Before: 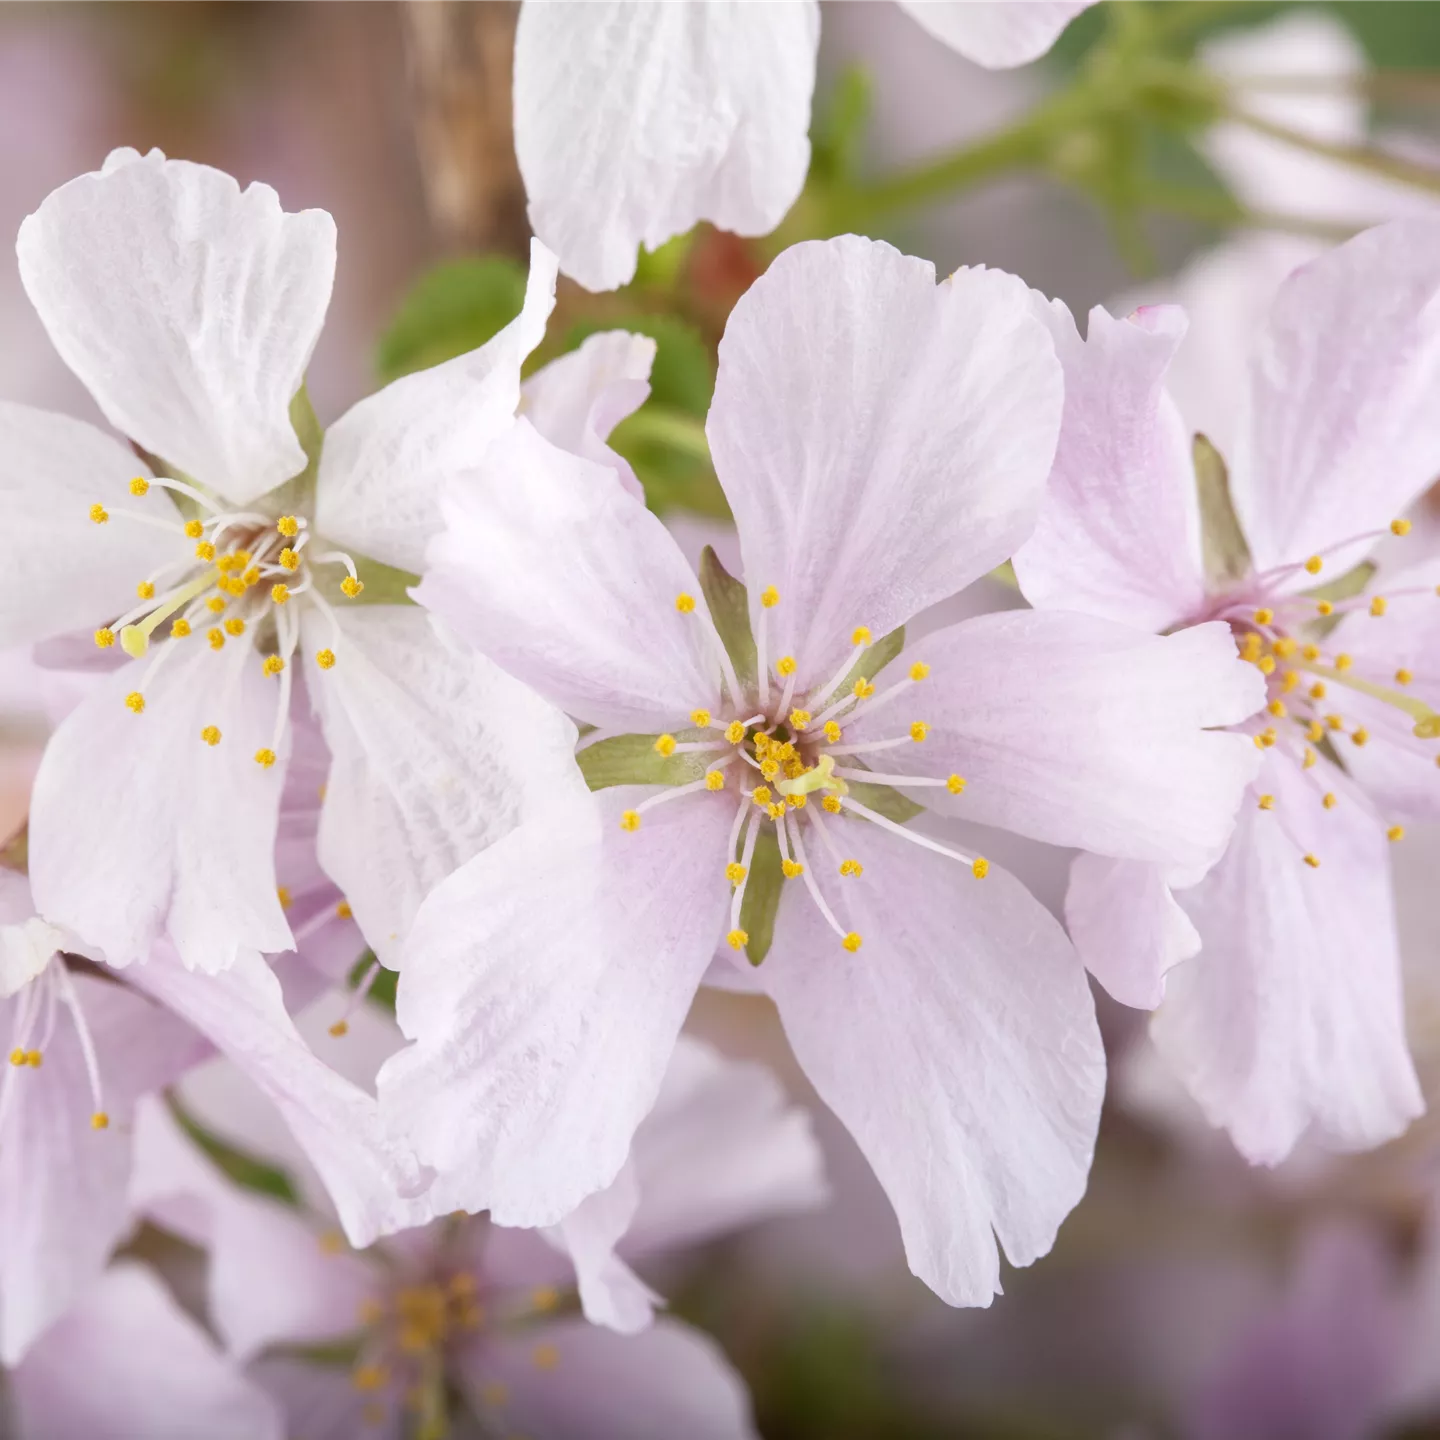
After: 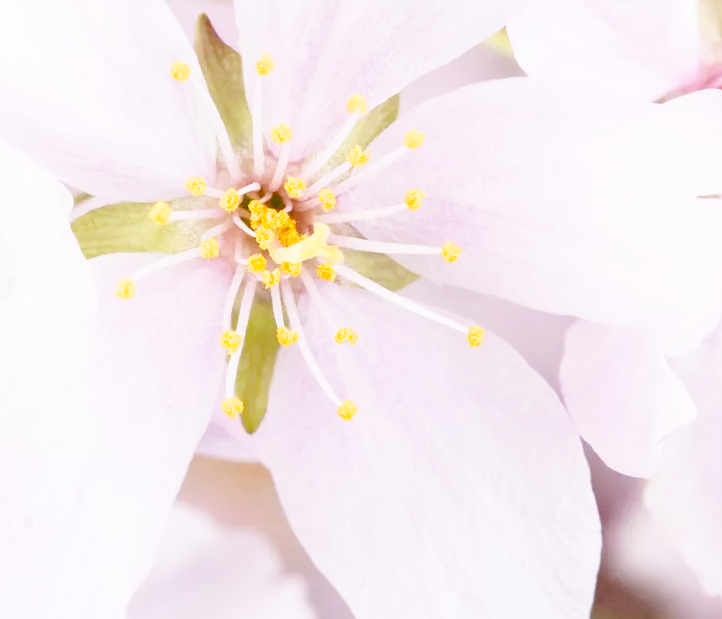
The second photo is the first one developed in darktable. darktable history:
crop: left 35.083%, top 37.003%, right 14.728%, bottom 19.969%
tone equalizer: -8 EV -0.78 EV, -7 EV -0.683 EV, -6 EV -0.575 EV, -5 EV -0.363 EV, -3 EV 0.379 EV, -2 EV 0.6 EV, -1 EV 0.7 EV, +0 EV 0.741 EV, smoothing diameter 24.96%, edges refinement/feathering 9.64, preserve details guided filter
filmic rgb: black relative exposure -5.75 EV, white relative exposure 3.39 EV, hardness 3.66
tone curve: curves: ch0 [(0, 0) (0.003, 0.047) (0.011, 0.051) (0.025, 0.051) (0.044, 0.057) (0.069, 0.068) (0.1, 0.076) (0.136, 0.108) (0.177, 0.166) (0.224, 0.229) (0.277, 0.299) (0.335, 0.364) (0.399, 0.46) (0.468, 0.553) (0.543, 0.639) (0.623, 0.724) (0.709, 0.808) (0.801, 0.886) (0.898, 0.954) (1, 1)], preserve colors none
exposure: black level correction 0.01, exposure 0.015 EV, compensate highlight preservation false
